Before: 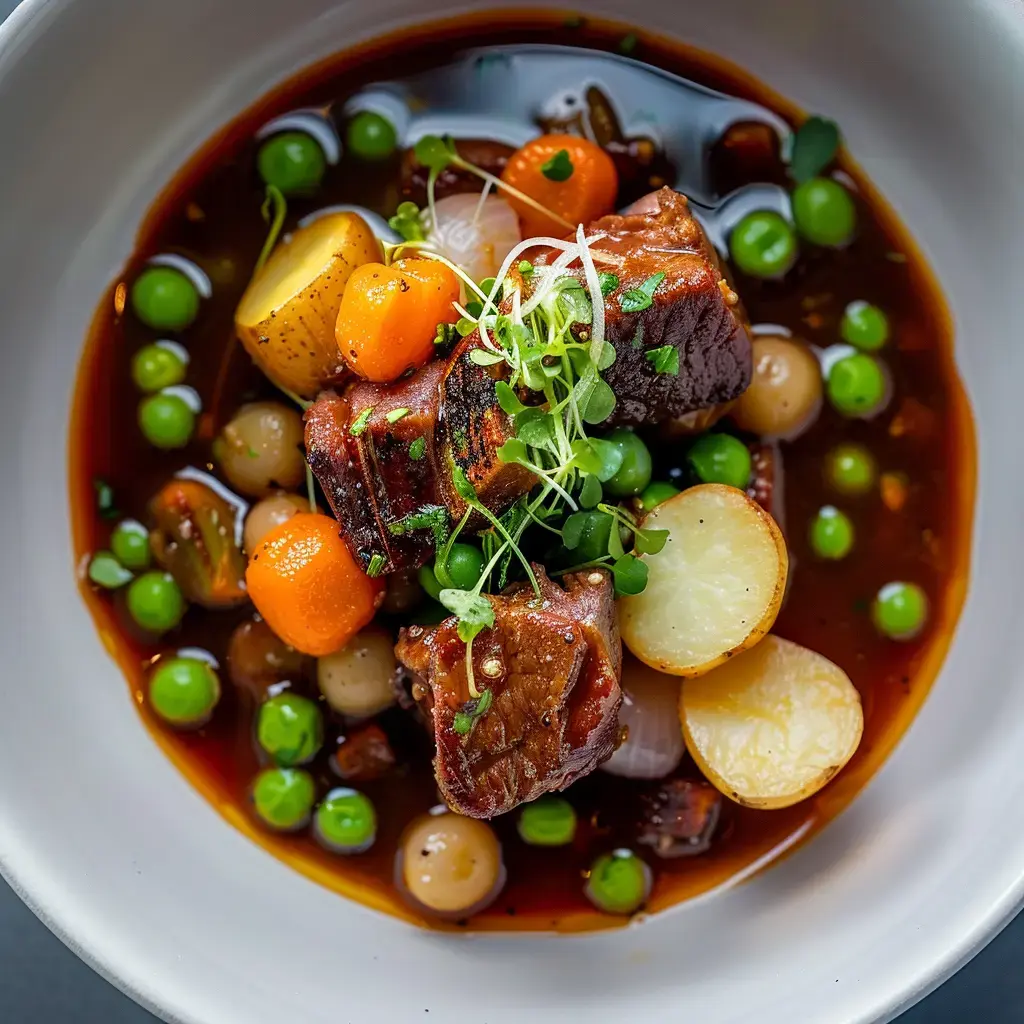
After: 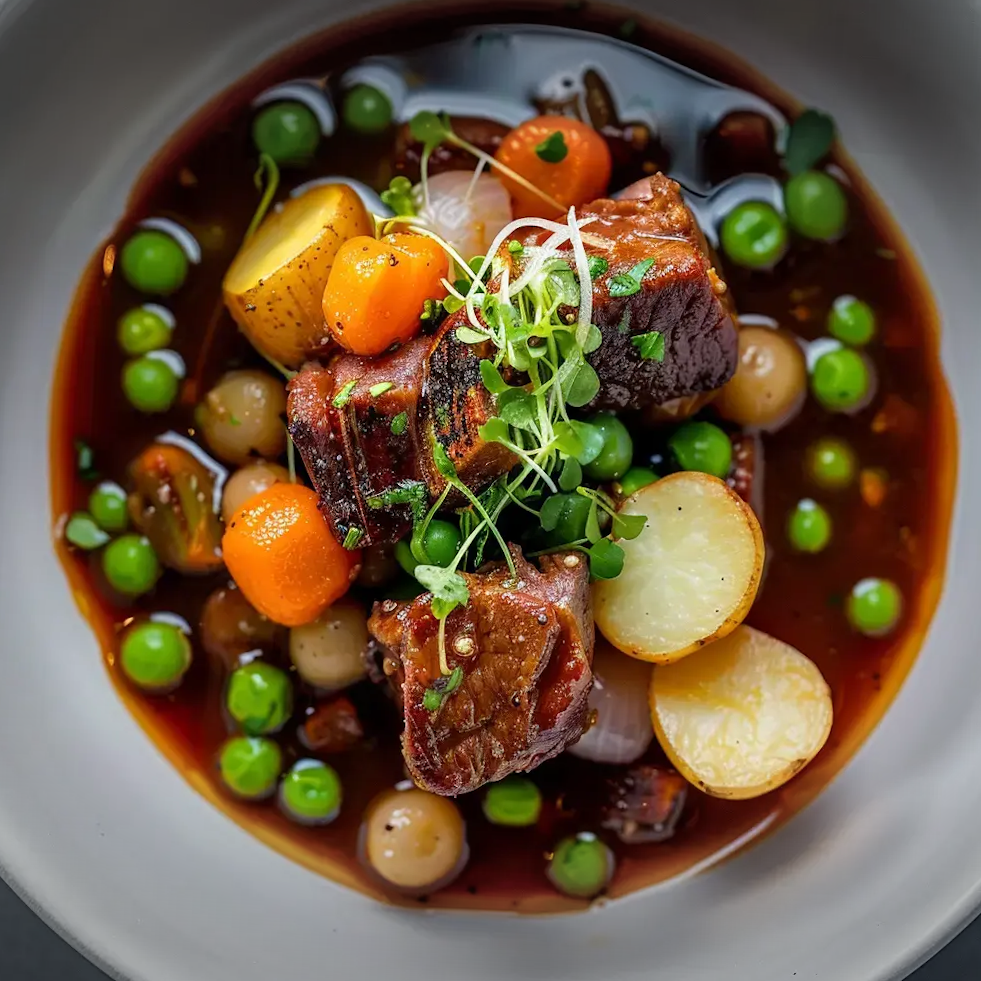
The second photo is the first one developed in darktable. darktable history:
vignetting: fall-off start 100.55%, width/height ratio 1.32
crop and rotate: angle -2.55°
